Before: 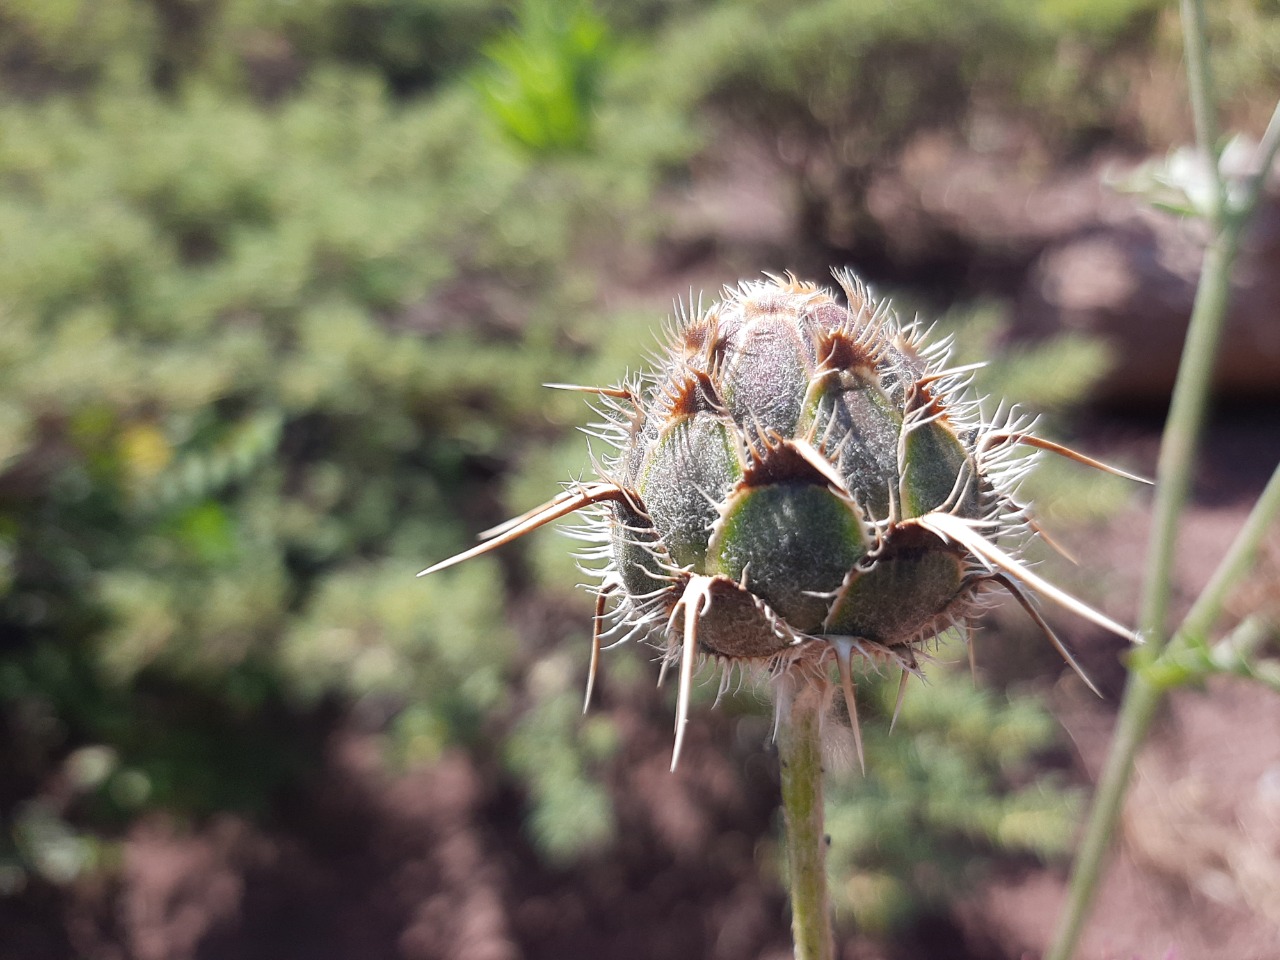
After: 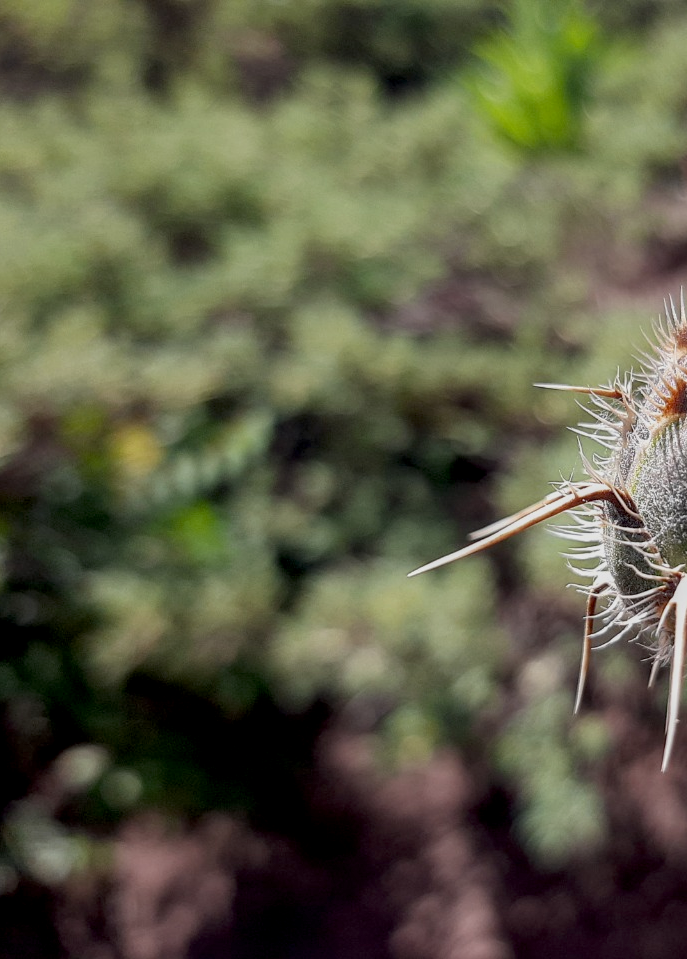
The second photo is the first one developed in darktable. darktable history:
exposure: black level correction 0.011, exposure -0.475 EV, compensate highlight preservation false
local contrast: on, module defaults
crop: left 0.763%, right 45.488%, bottom 0.084%
